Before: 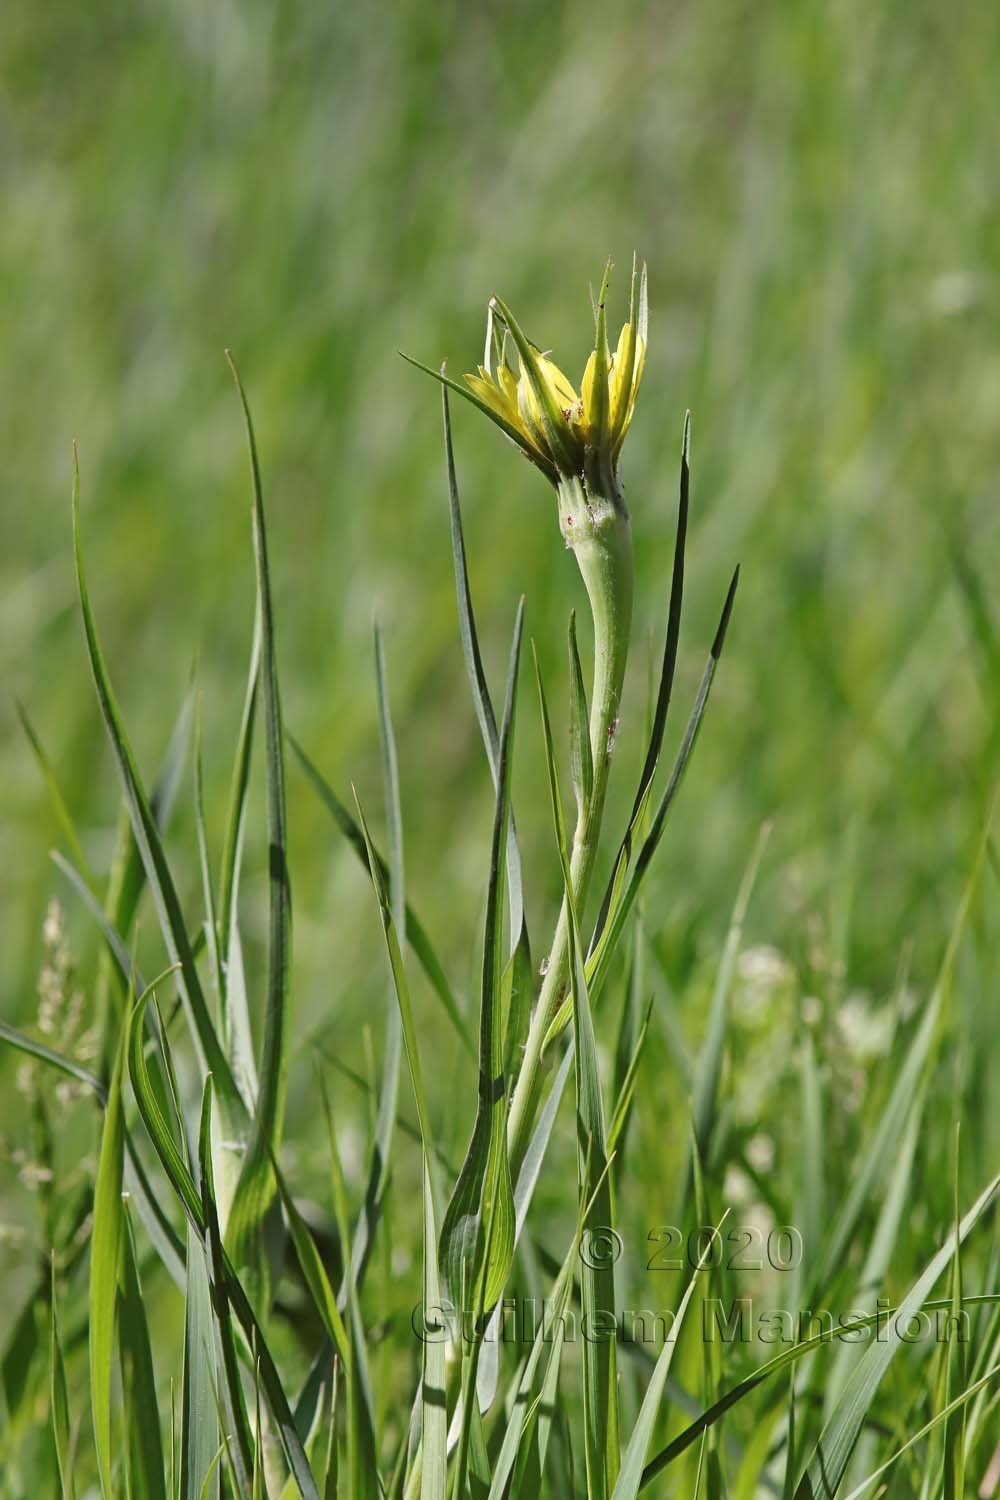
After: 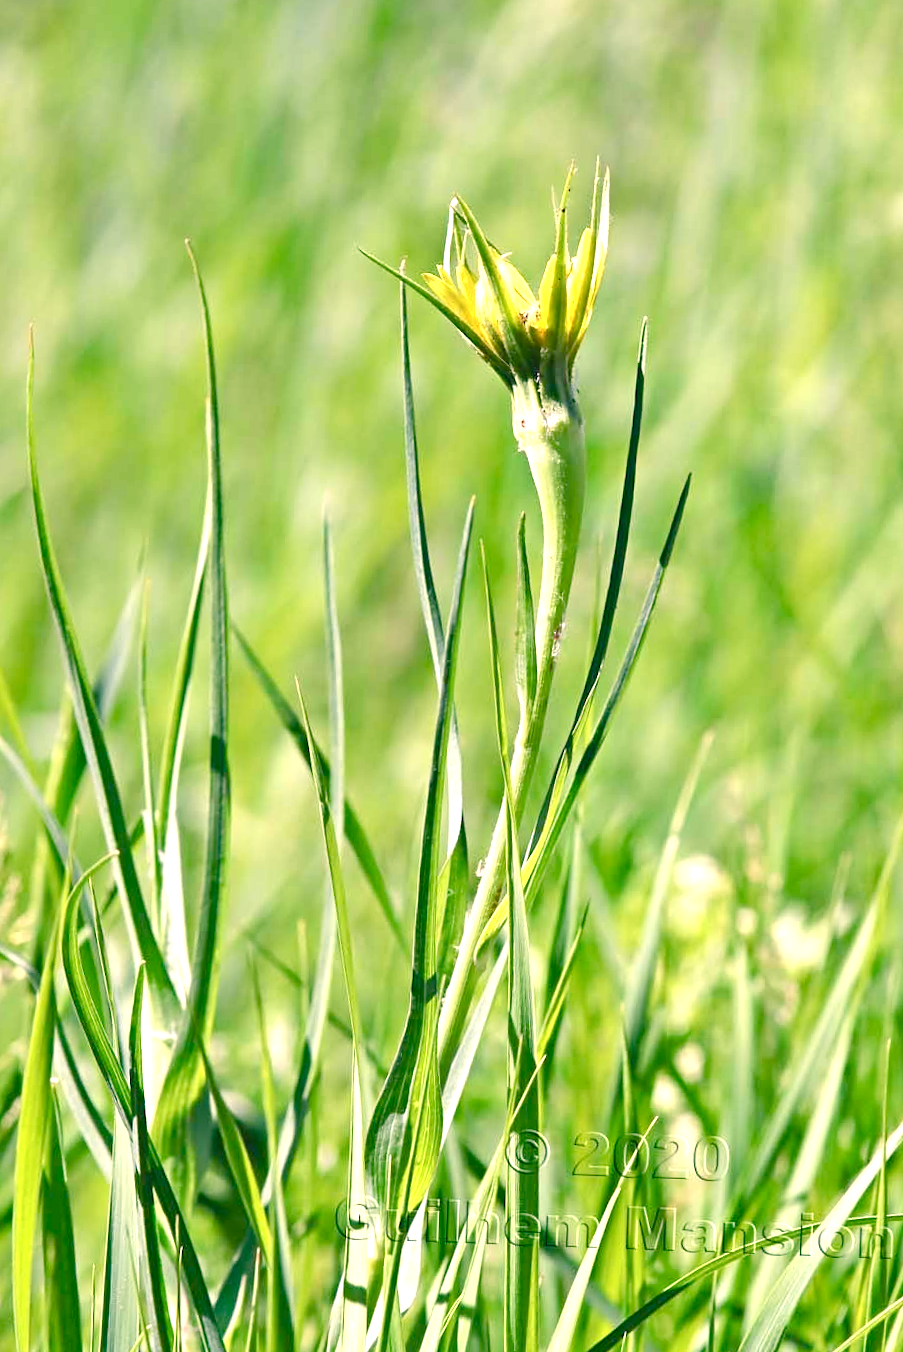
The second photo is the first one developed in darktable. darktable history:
exposure: black level correction 0, exposure 1.298 EV, compensate exposure bias true, compensate highlight preservation false
contrast brightness saturation: contrast 0.049, brightness 0.066, saturation 0.011
color balance rgb: power › luminance -7.997%, power › chroma 2.259%, power › hue 219.9°, highlights gain › chroma 3.111%, highlights gain › hue 56.58°, perceptual saturation grading › global saturation 20%, perceptual saturation grading › highlights -25.724%, perceptual saturation grading › shadows 49.822%, global vibrance 20%
crop and rotate: angle -2.13°, left 3.11%, top 4.32%, right 1.535%, bottom 0.57%
